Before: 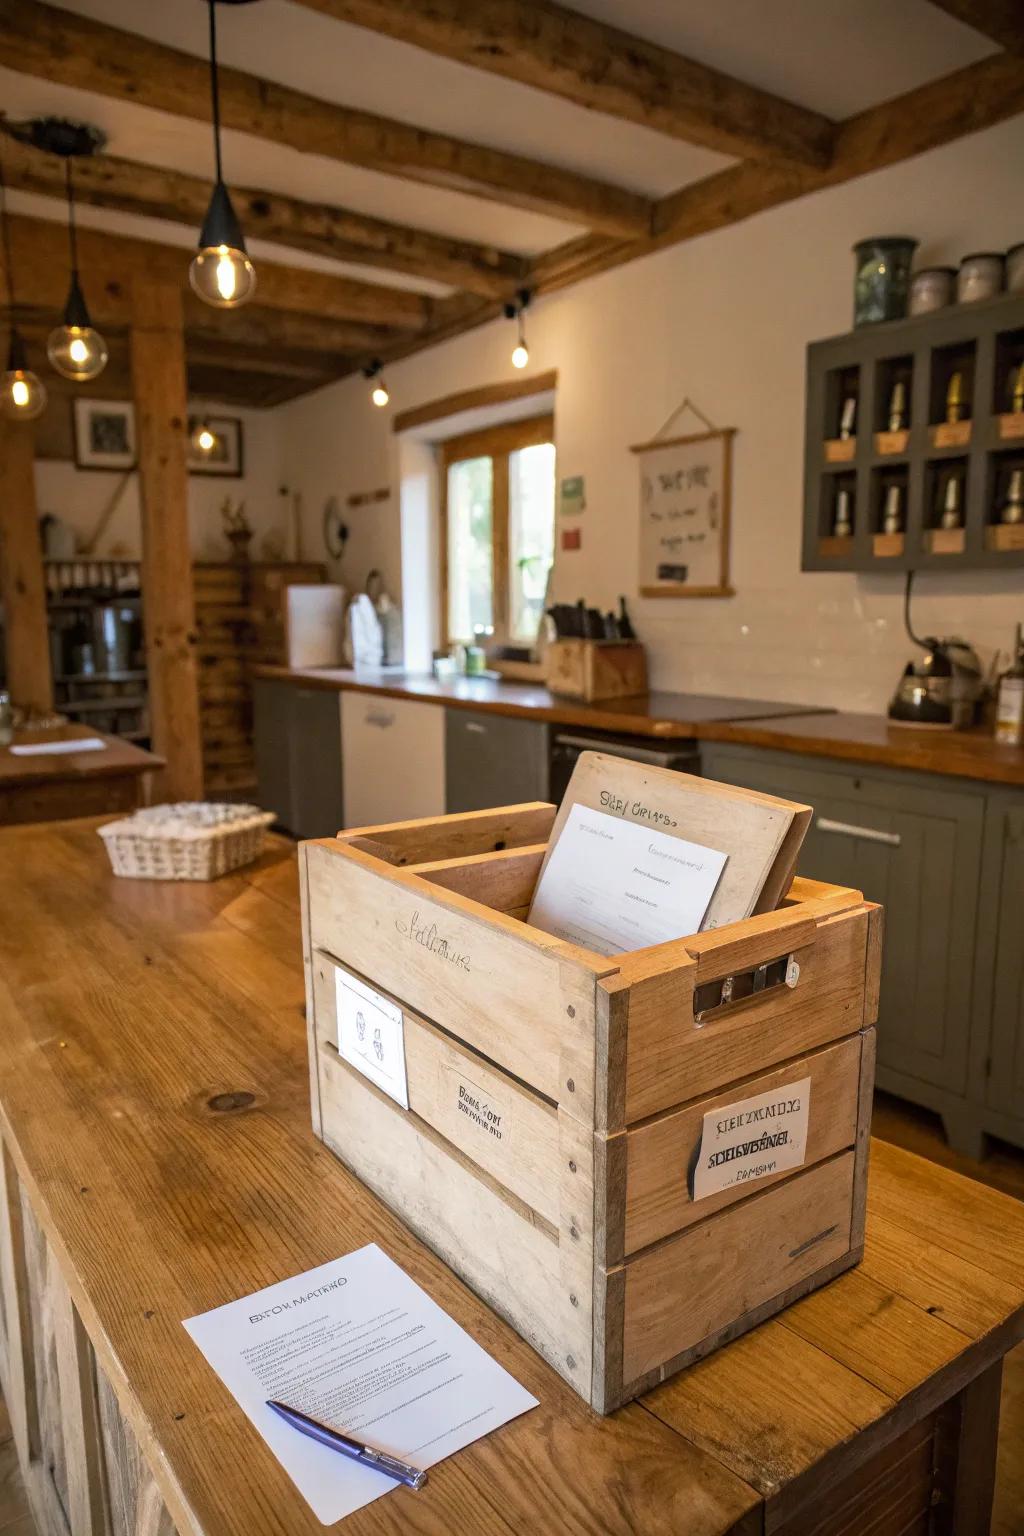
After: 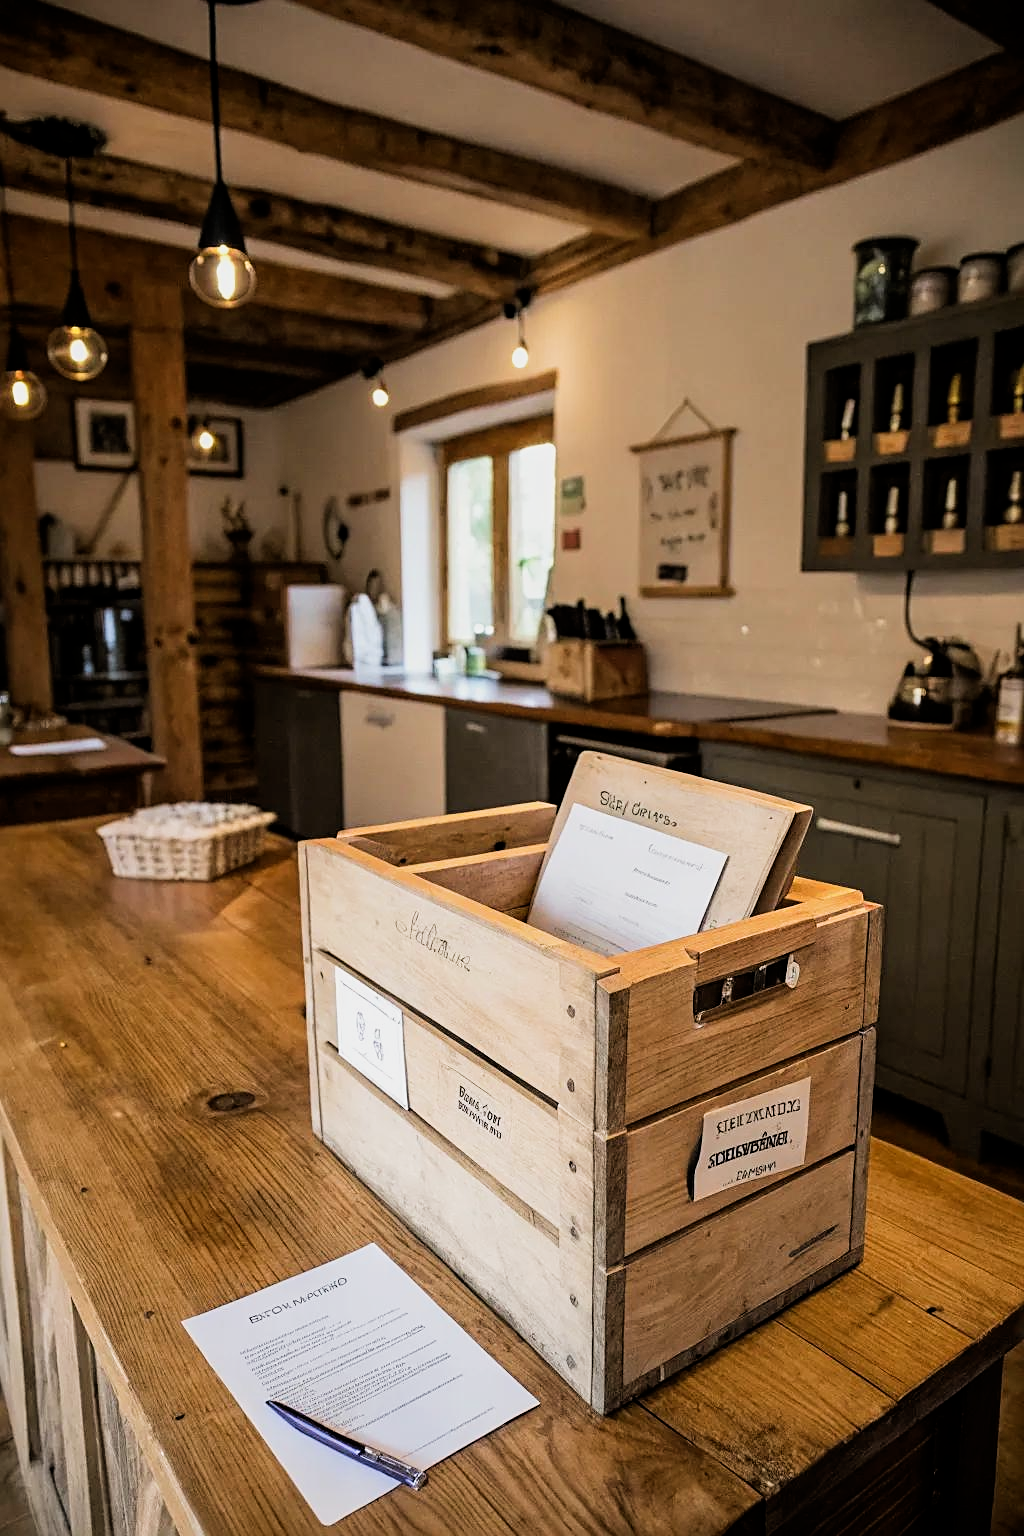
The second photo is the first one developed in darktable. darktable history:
sharpen: on, module defaults
filmic rgb: black relative exposure -5.03 EV, white relative exposure 3.54 EV, hardness 3.18, contrast 1.298, highlights saturation mix -49.95%
shadows and highlights: shadows -10.15, white point adjustment 1.63, highlights 11.54
